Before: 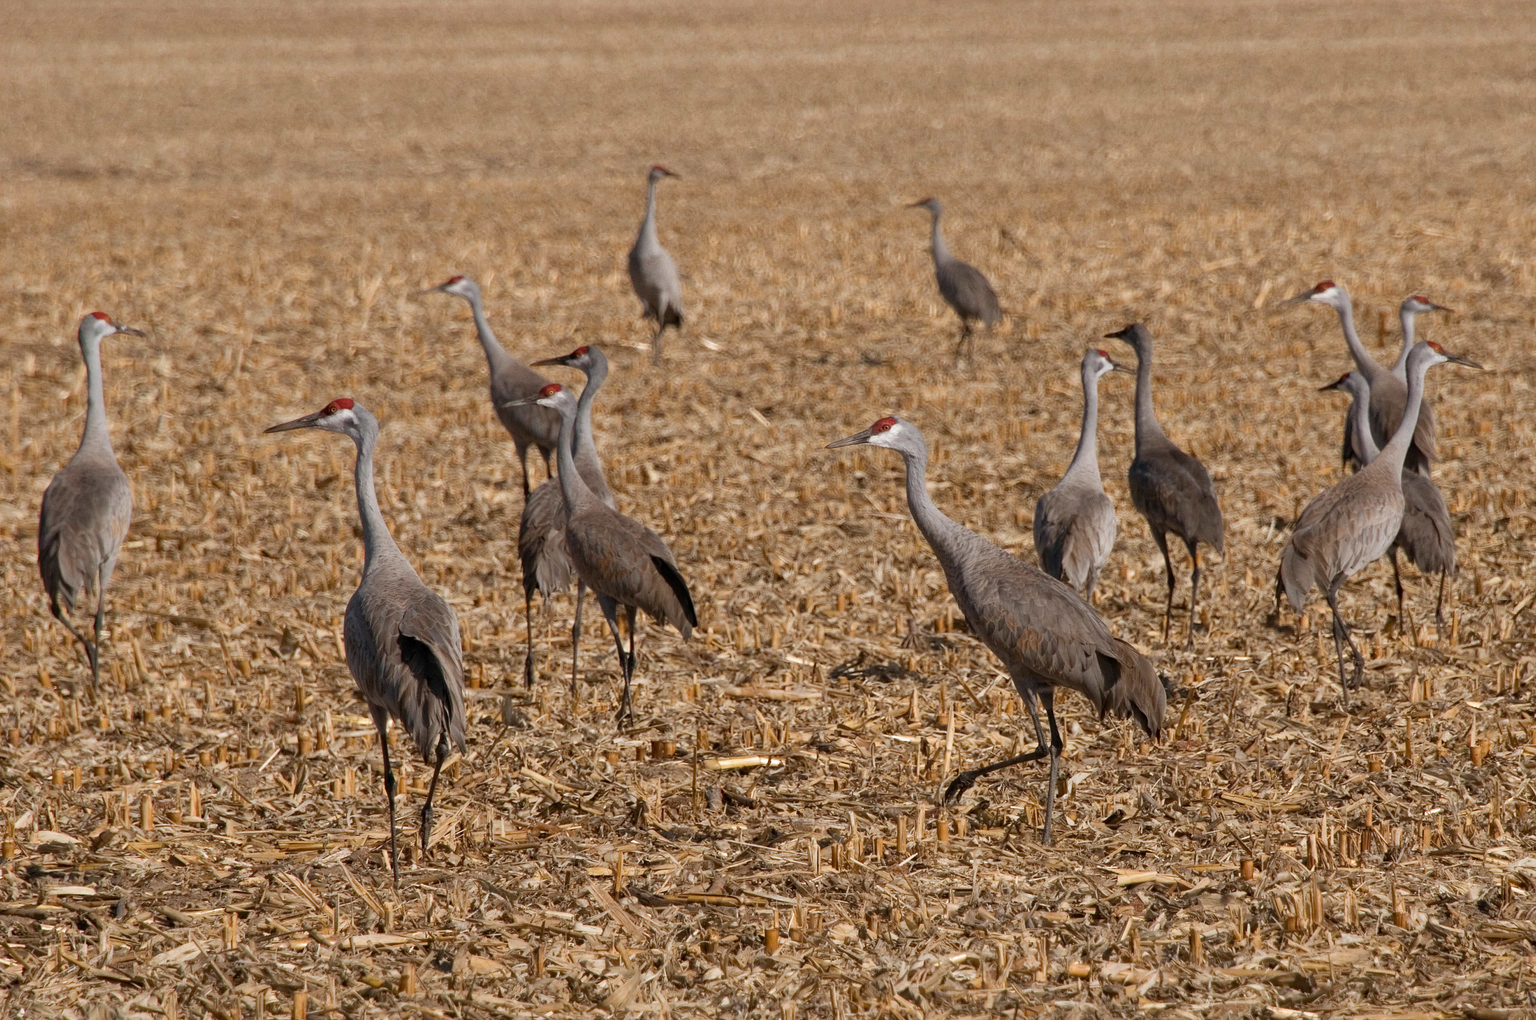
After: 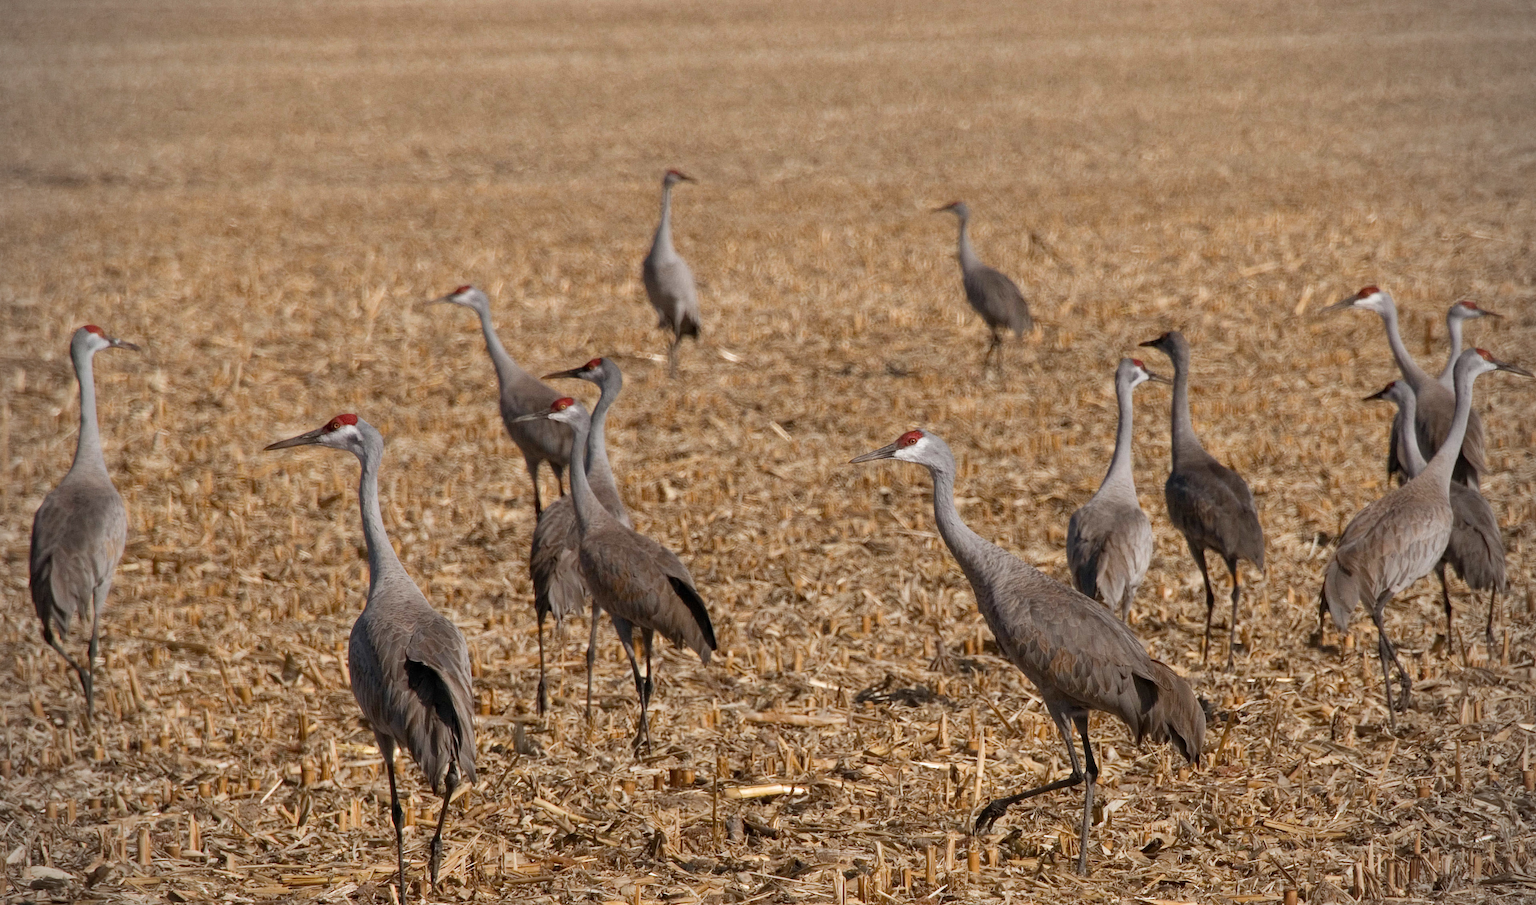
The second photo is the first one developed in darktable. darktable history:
crop and rotate: angle 0.3°, left 0.301%, right 2.952%, bottom 14.134%
vignetting: on, module defaults
